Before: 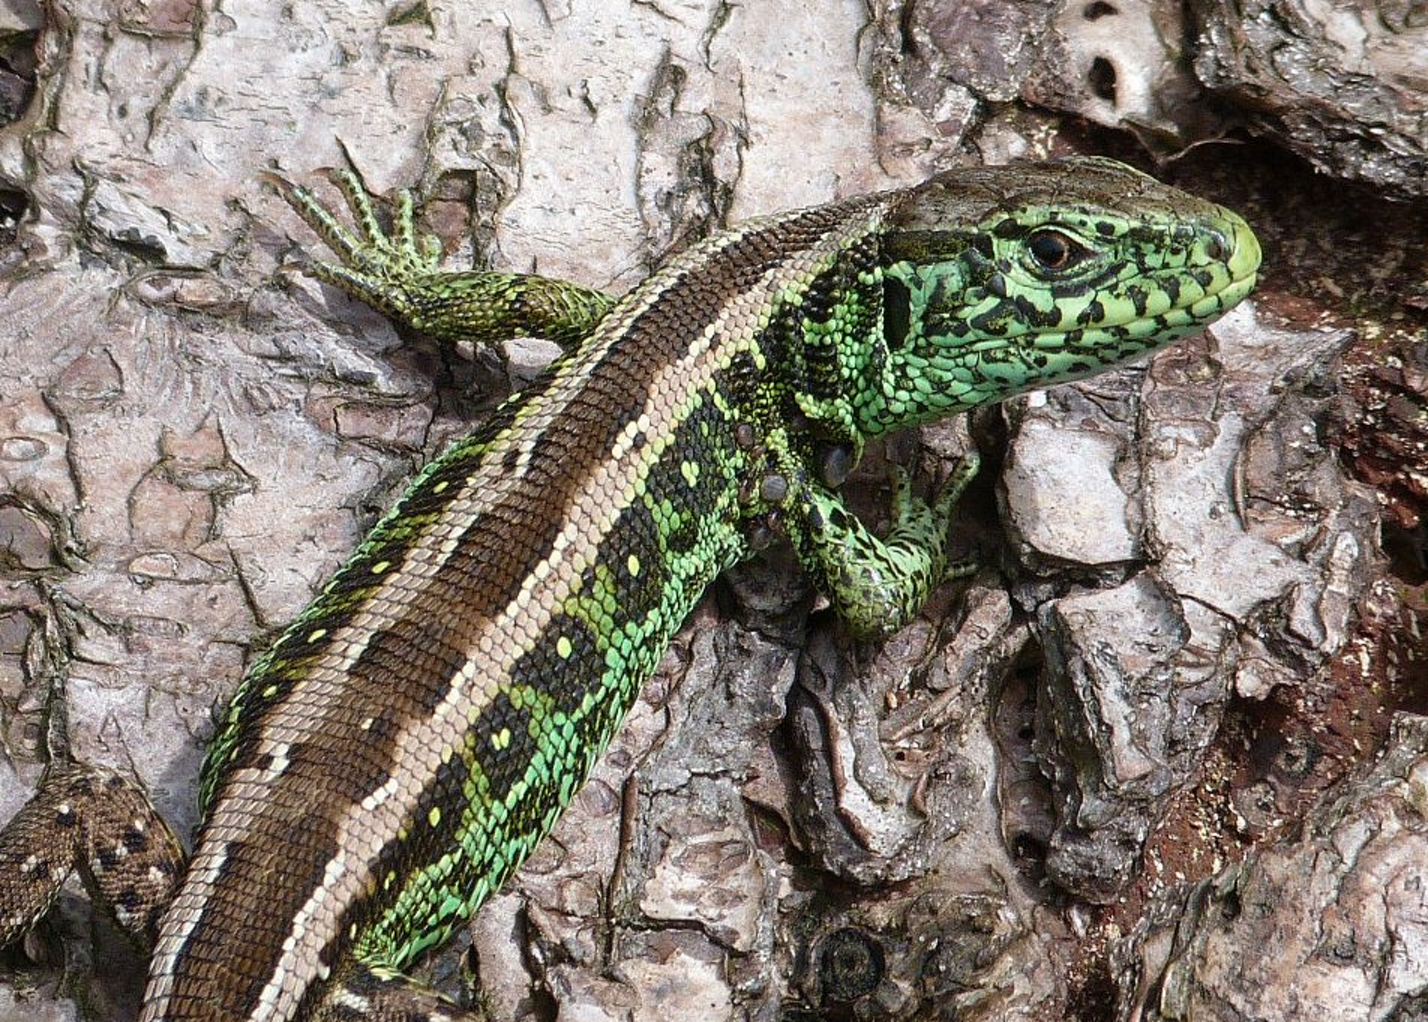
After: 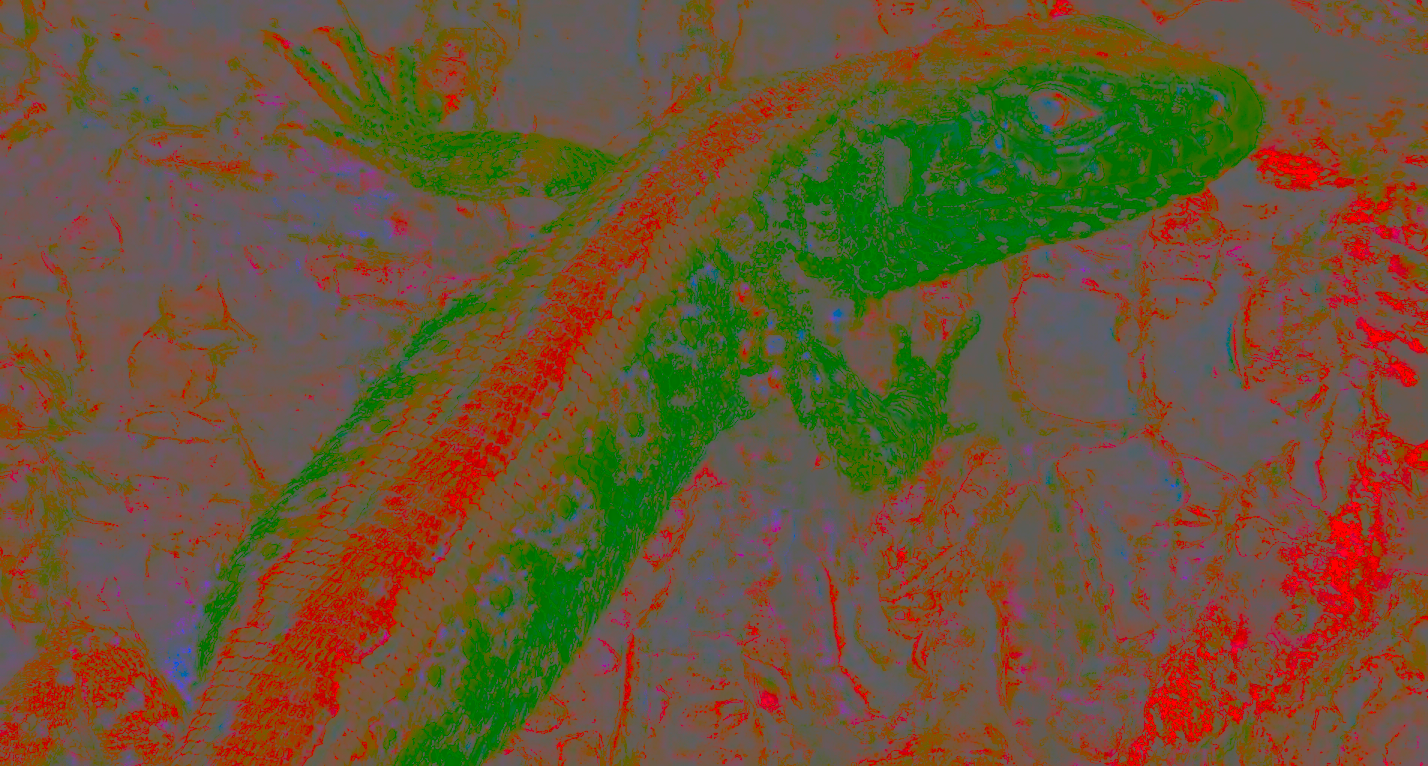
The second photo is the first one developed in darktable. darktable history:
contrast brightness saturation: contrast -0.99, brightness -0.17, saturation 0.75
exposure: black level correction 0.1, exposure -0.092 EV, compensate highlight preservation false
local contrast: mode bilateral grid, contrast 25, coarseness 60, detail 151%, midtone range 0.2
crop: top 13.819%, bottom 11.169%
haze removal: compatibility mode true, adaptive false
